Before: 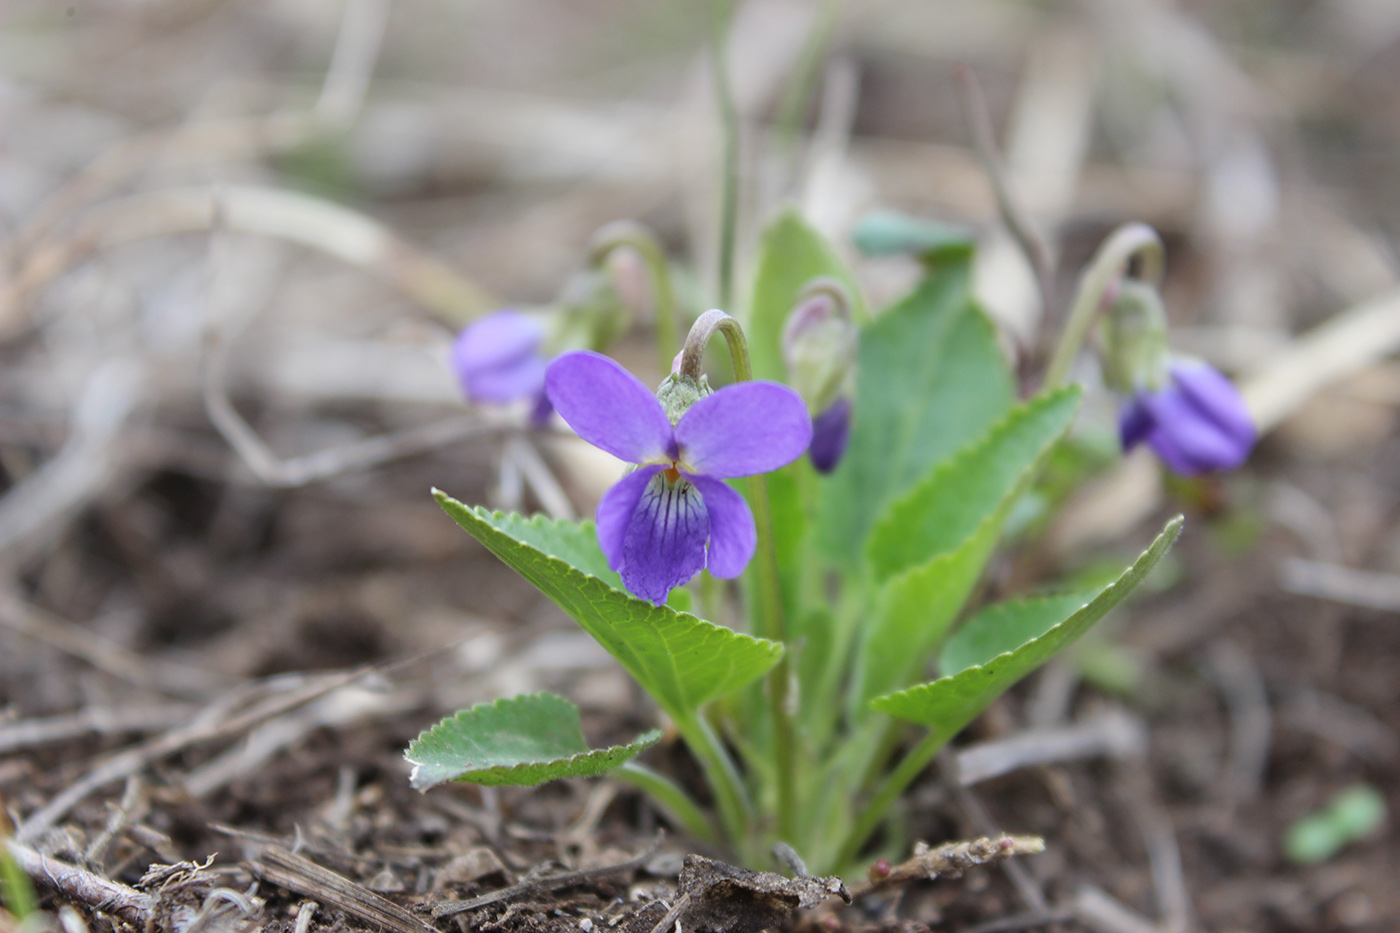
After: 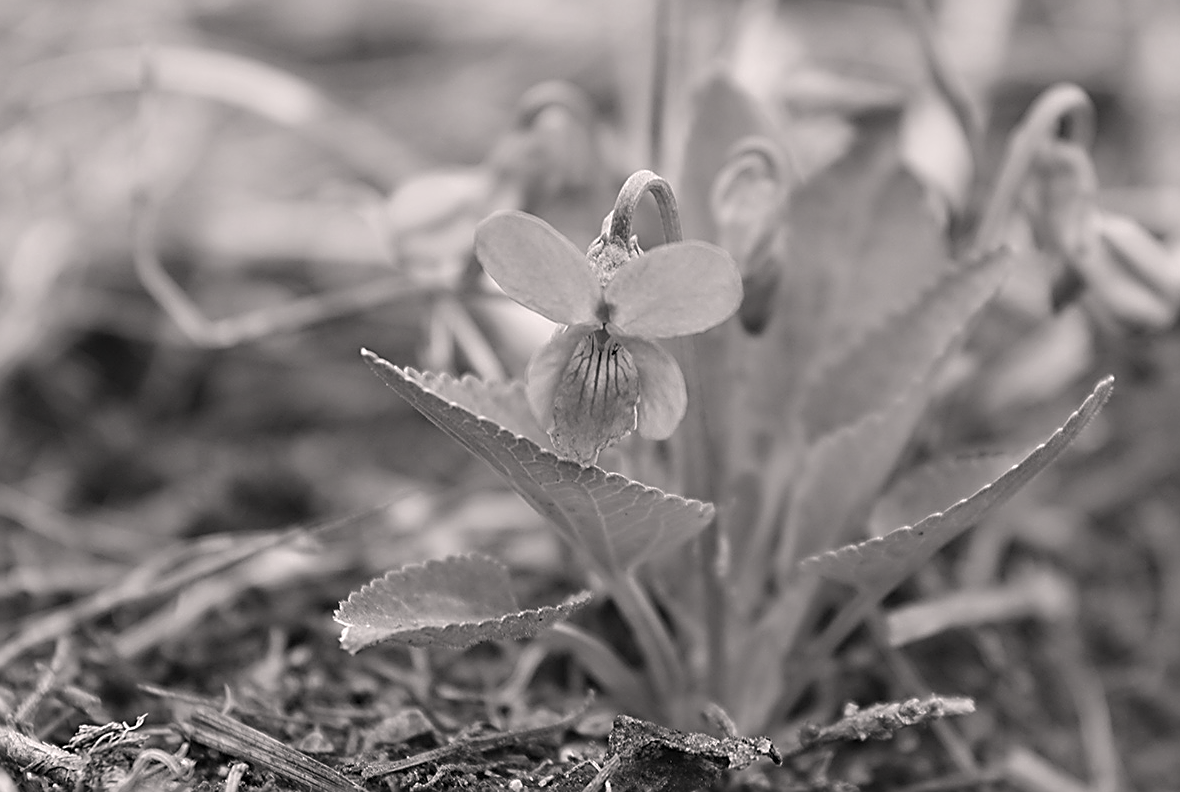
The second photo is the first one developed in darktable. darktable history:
sharpen: amount 0.995
color calibration: output gray [0.267, 0.423, 0.261, 0], illuminant as shot in camera, x 0.379, y 0.396, temperature 4140.81 K
color correction: highlights a* 3.38, highlights b* 1.64, saturation 1.18
crop and rotate: left 5.007%, top 15.036%, right 10.679%
